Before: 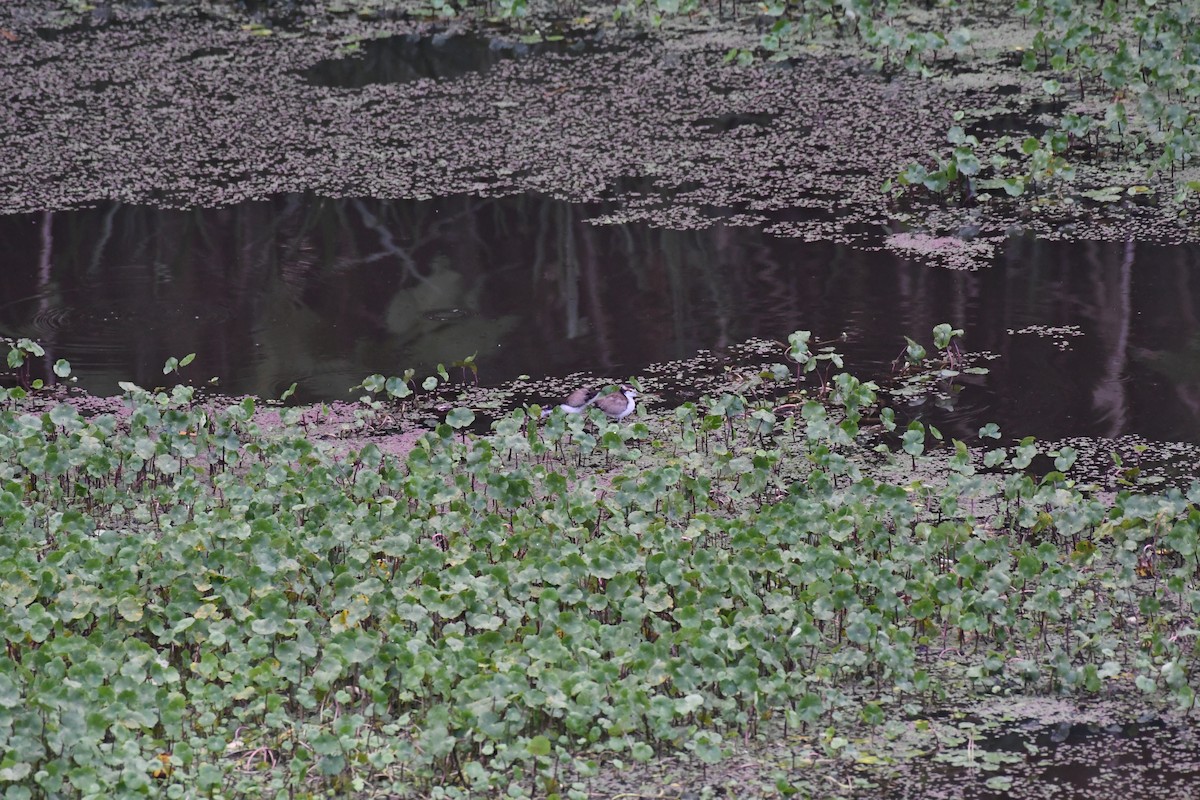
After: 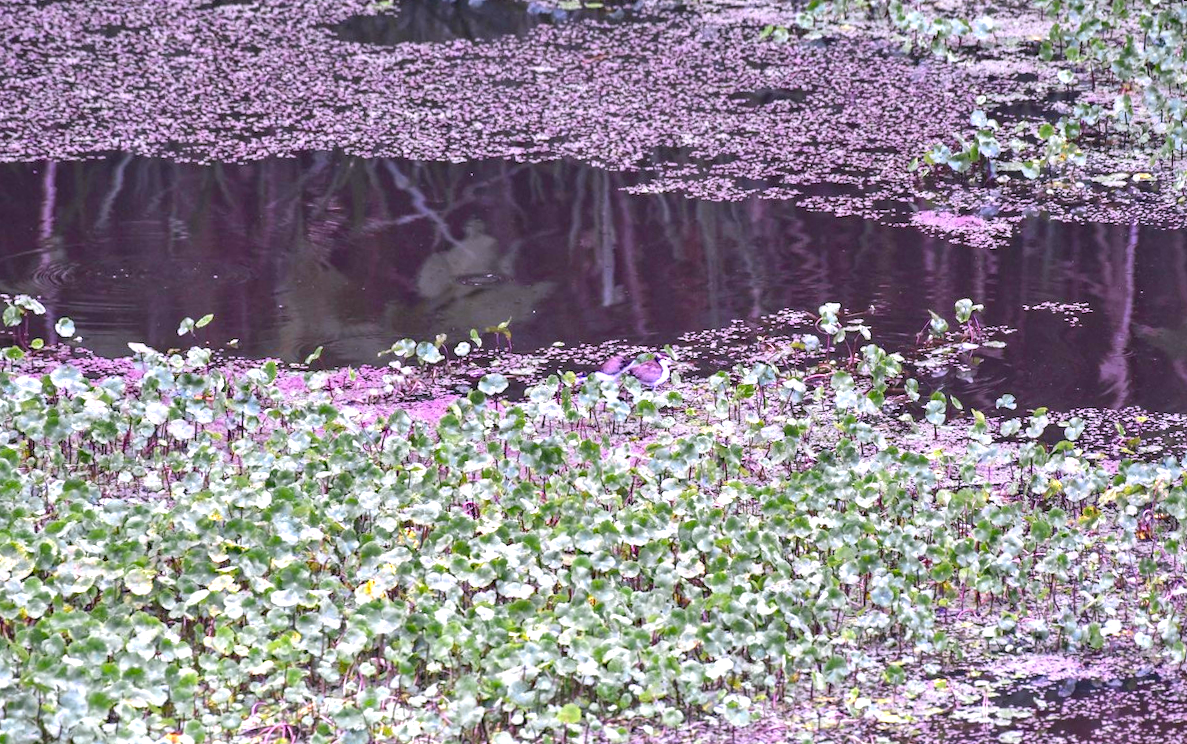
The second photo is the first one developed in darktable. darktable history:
color zones: curves: ch0 [(0.004, 0.305) (0.261, 0.623) (0.389, 0.399) (0.708, 0.571) (0.947, 0.34)]; ch1 [(0.025, 0.645) (0.229, 0.584) (0.326, 0.551) (0.484, 0.262) (0.757, 0.643)]
white balance: red 1.066, blue 1.119
haze removal: compatibility mode true, adaptive false
rotate and perspective: rotation 0.679°, lens shift (horizontal) 0.136, crop left 0.009, crop right 0.991, crop top 0.078, crop bottom 0.95
local contrast: on, module defaults
exposure: exposure 1.2 EV, compensate highlight preservation false
